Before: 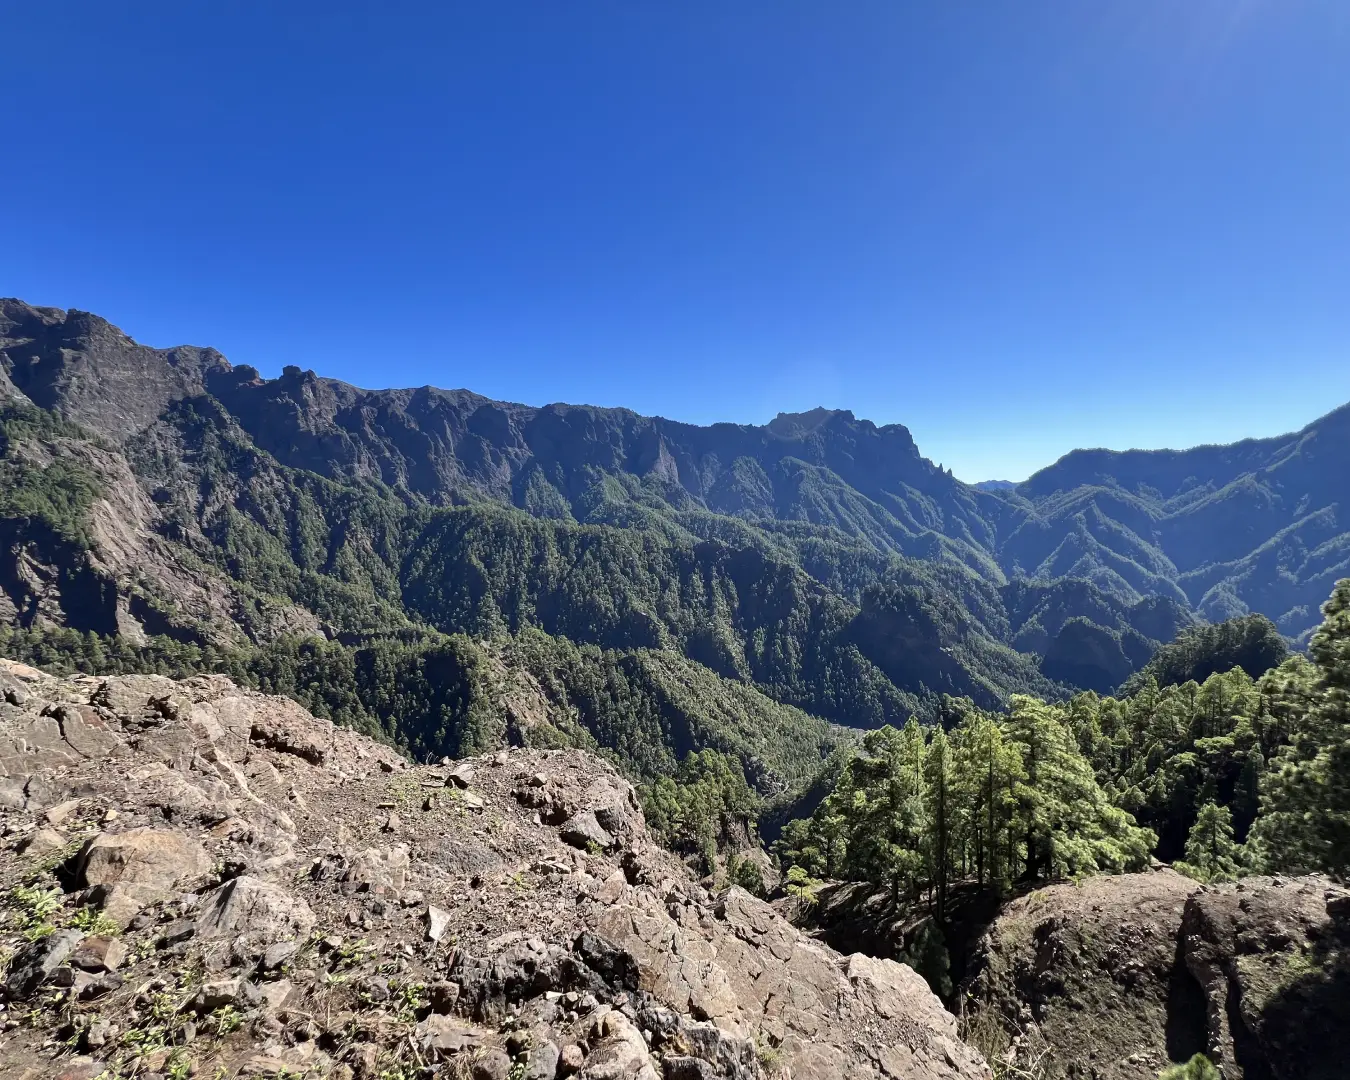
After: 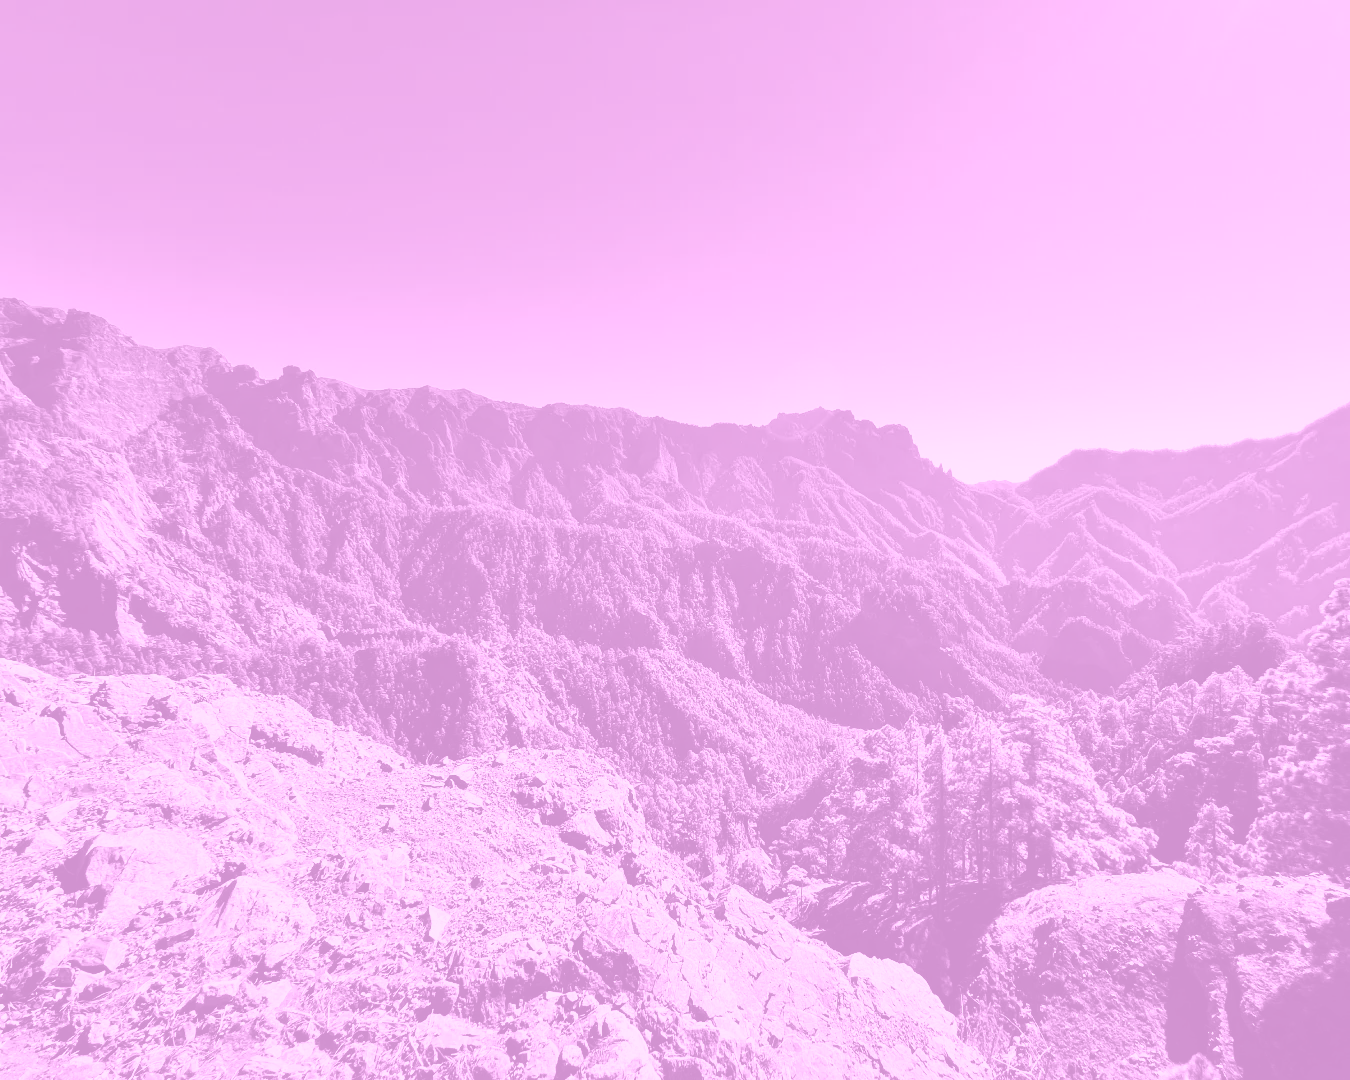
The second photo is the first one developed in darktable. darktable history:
contrast brightness saturation: contrast 0.28
colorize: hue 331.2°, saturation 75%, source mix 30.28%, lightness 70.52%, version 1
